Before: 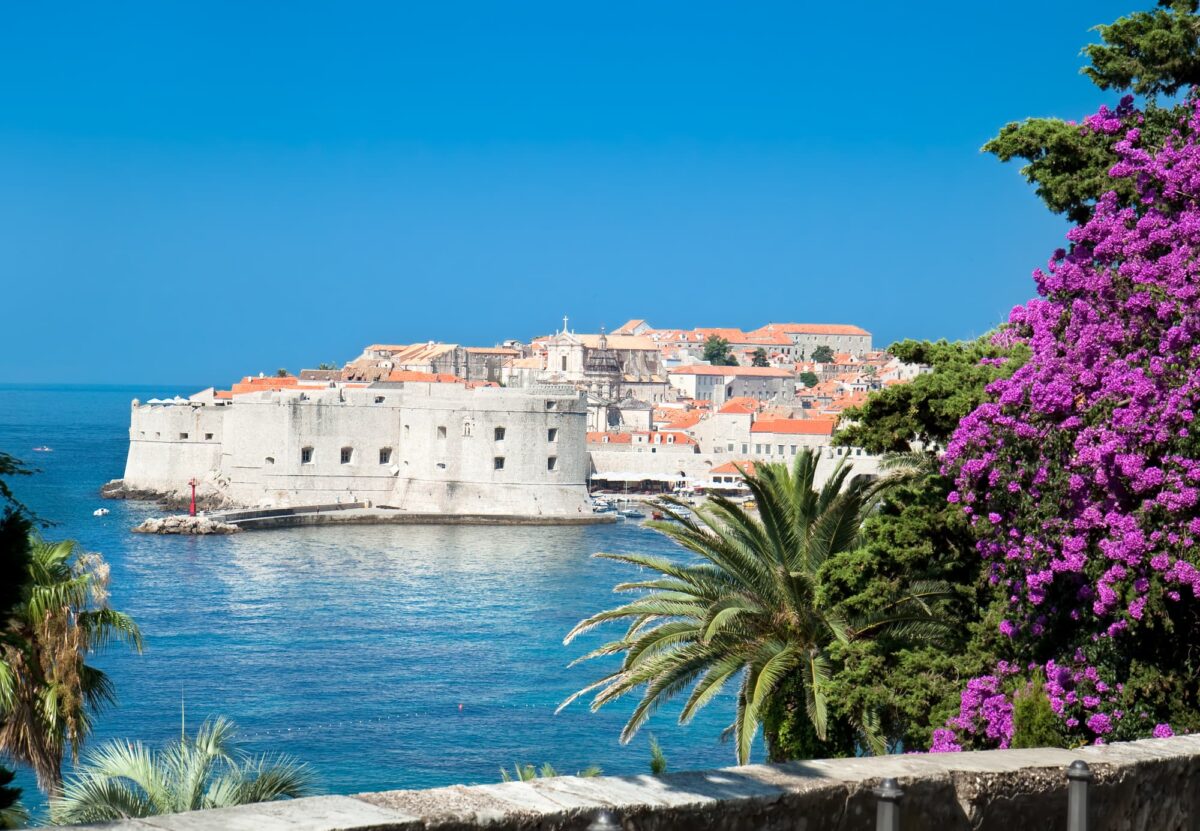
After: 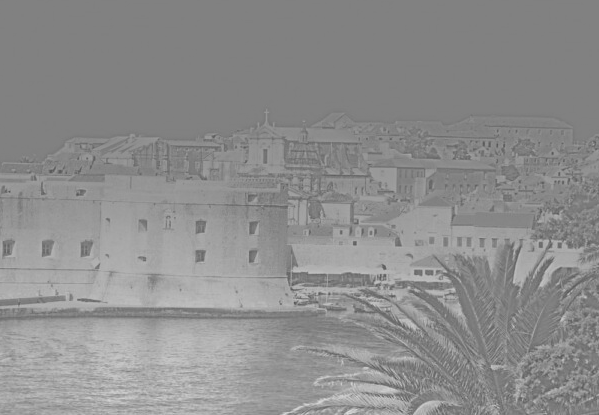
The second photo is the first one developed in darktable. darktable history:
color balance rgb: perceptual saturation grading › global saturation 20%, perceptual saturation grading › highlights -25%, perceptual saturation grading › shadows 50%
white balance: red 1.042, blue 1.17
graduated density: density -3.9 EV
crop: left 25%, top 25%, right 25%, bottom 25%
contrast brightness saturation: contrast 0.03, brightness 0.06, saturation 0.13
highpass: sharpness 5.84%, contrast boost 8.44%
